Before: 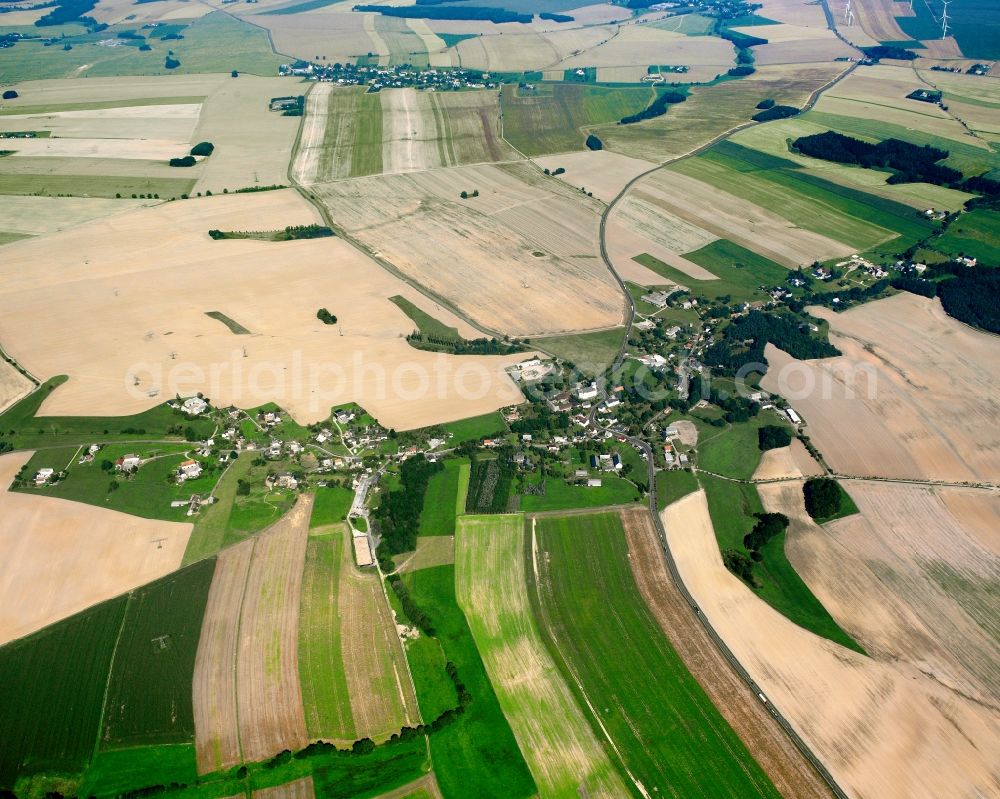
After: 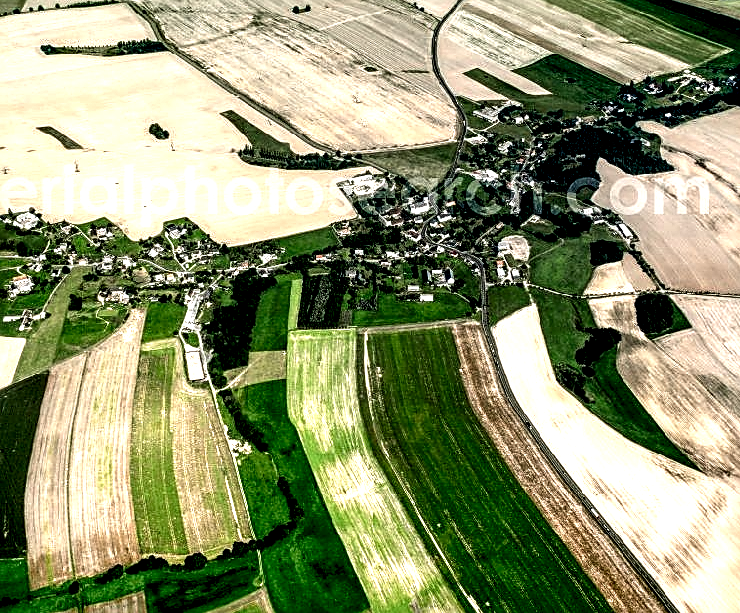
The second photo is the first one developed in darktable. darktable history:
local contrast: highlights 118%, shadows 43%, detail 293%
sharpen: on, module defaults
crop: left 16.833%, top 23.155%, right 9.096%
